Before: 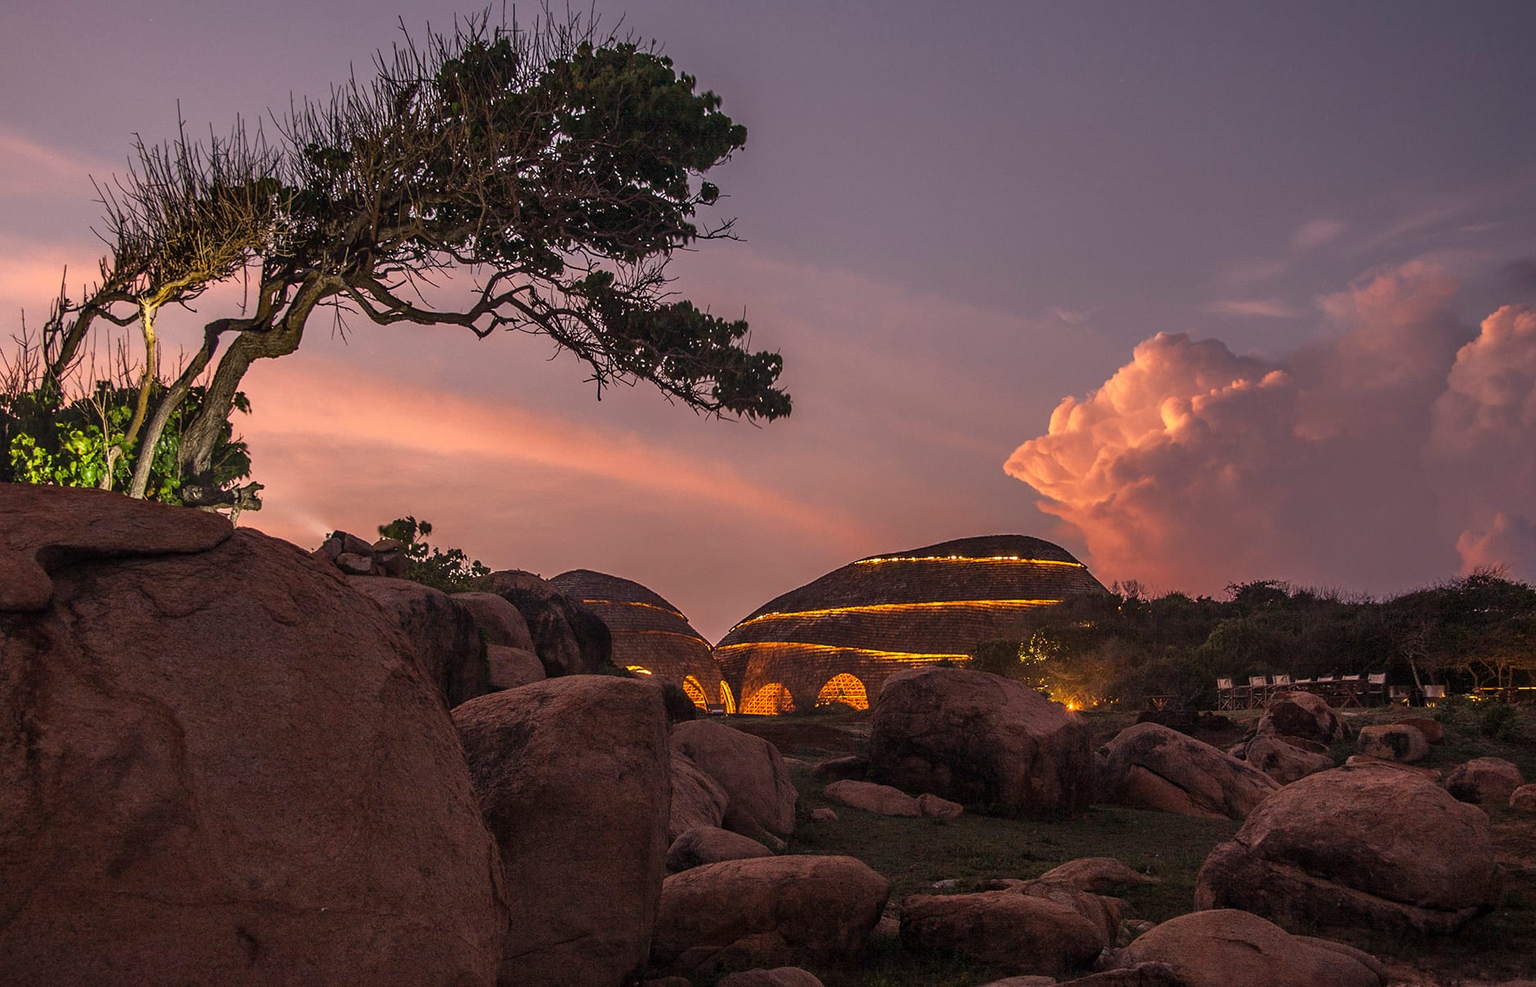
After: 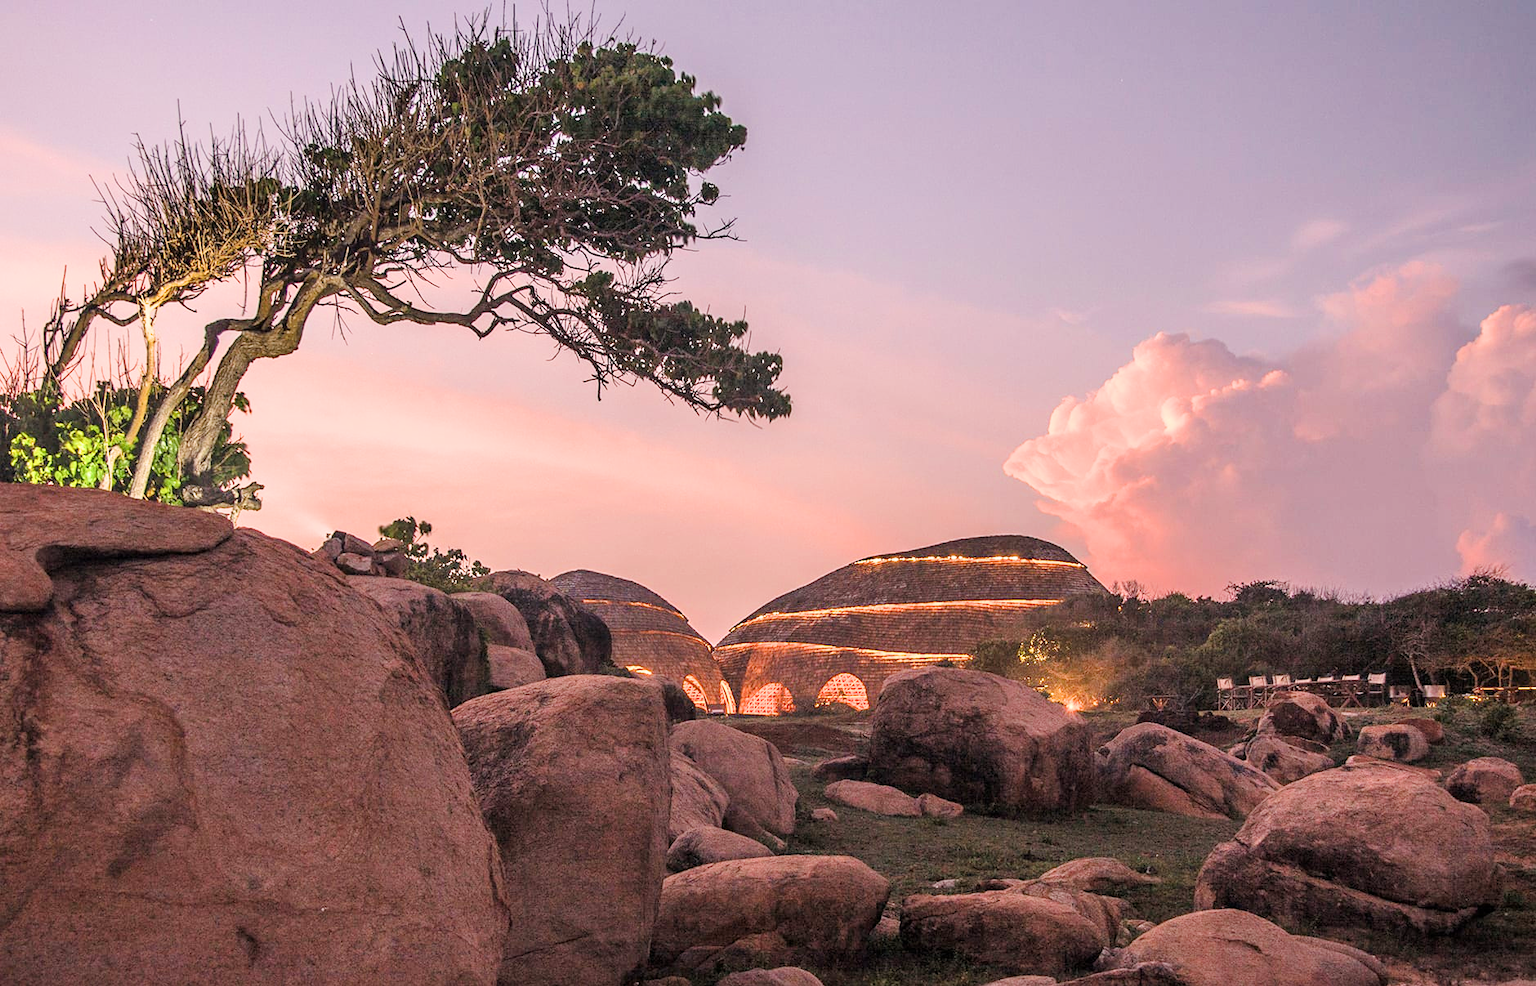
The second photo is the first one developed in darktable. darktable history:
filmic rgb: black relative exposure -7.65 EV, white relative exposure 4.56 EV, hardness 3.61
exposure: black level correction 0, exposure 2.088 EV, compensate exposure bias true, compensate highlight preservation false
